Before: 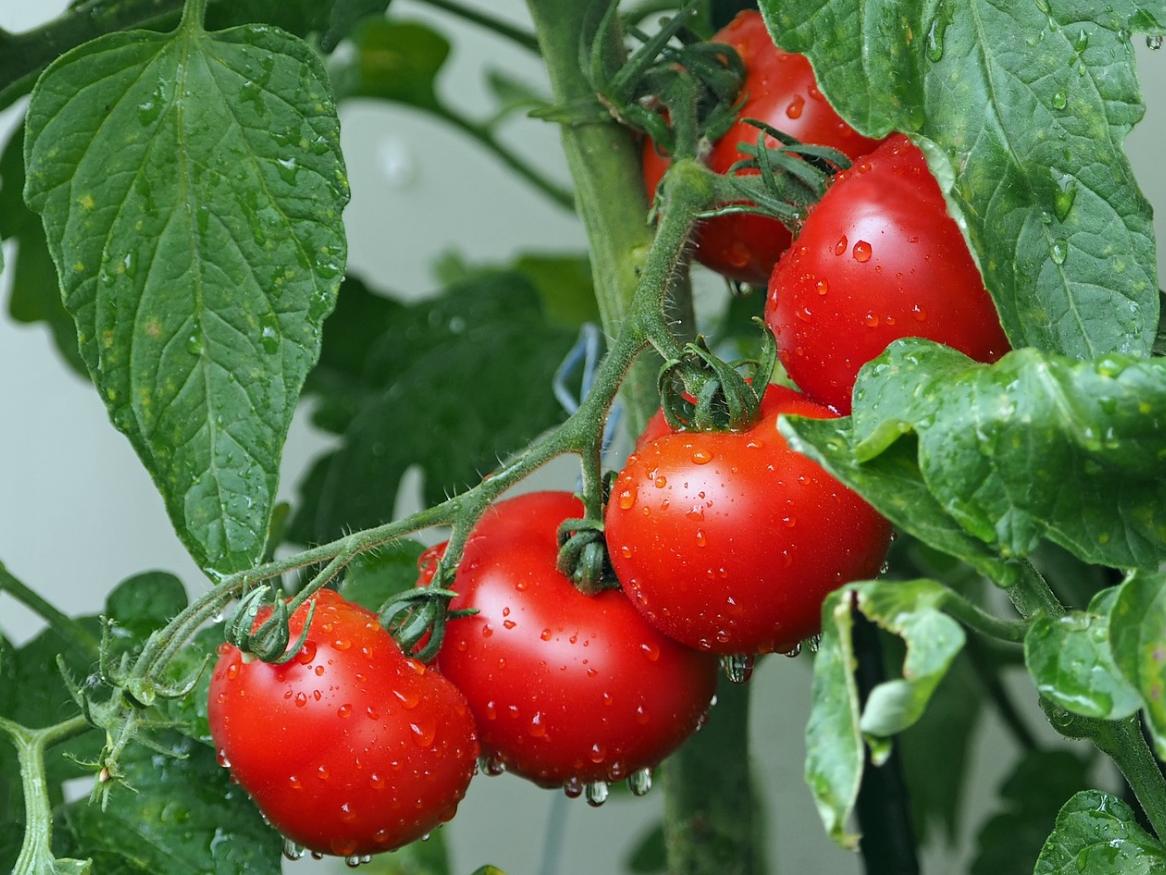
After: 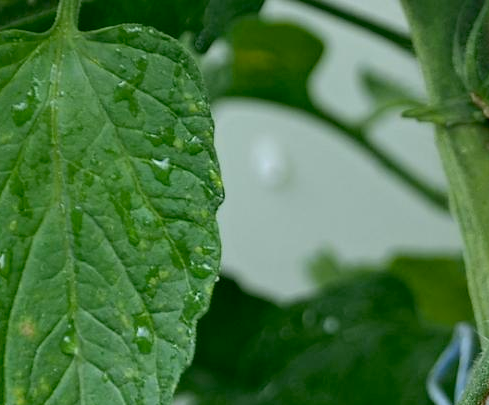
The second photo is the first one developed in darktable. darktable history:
exposure: black level correction 0.012, compensate highlight preservation false
crop and rotate: left 10.817%, top 0.062%, right 47.194%, bottom 53.626%
